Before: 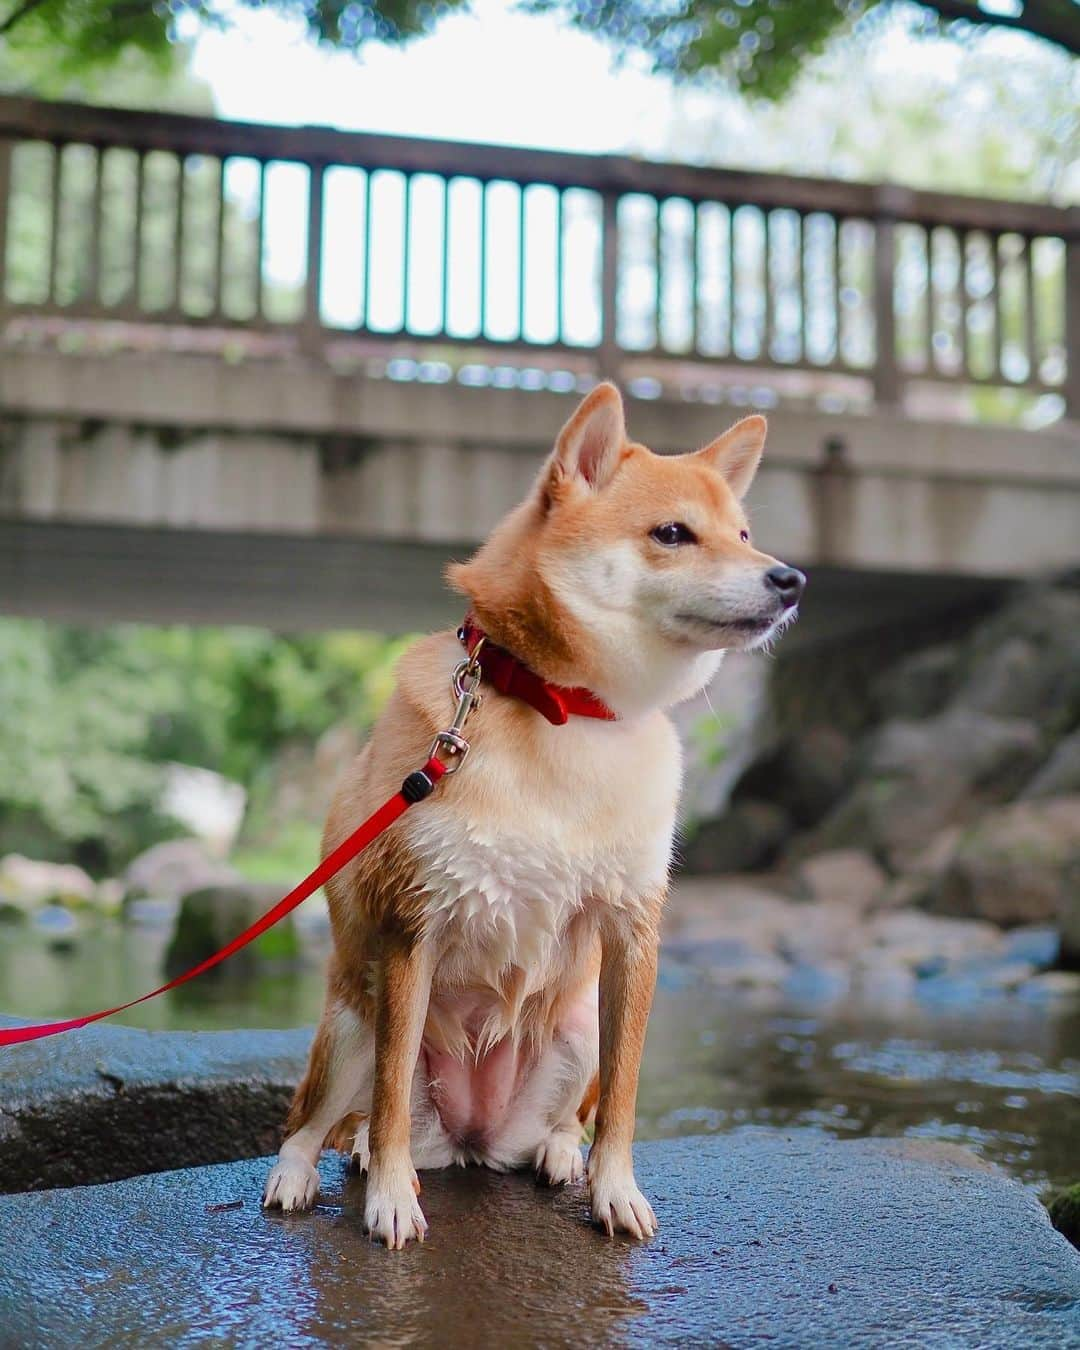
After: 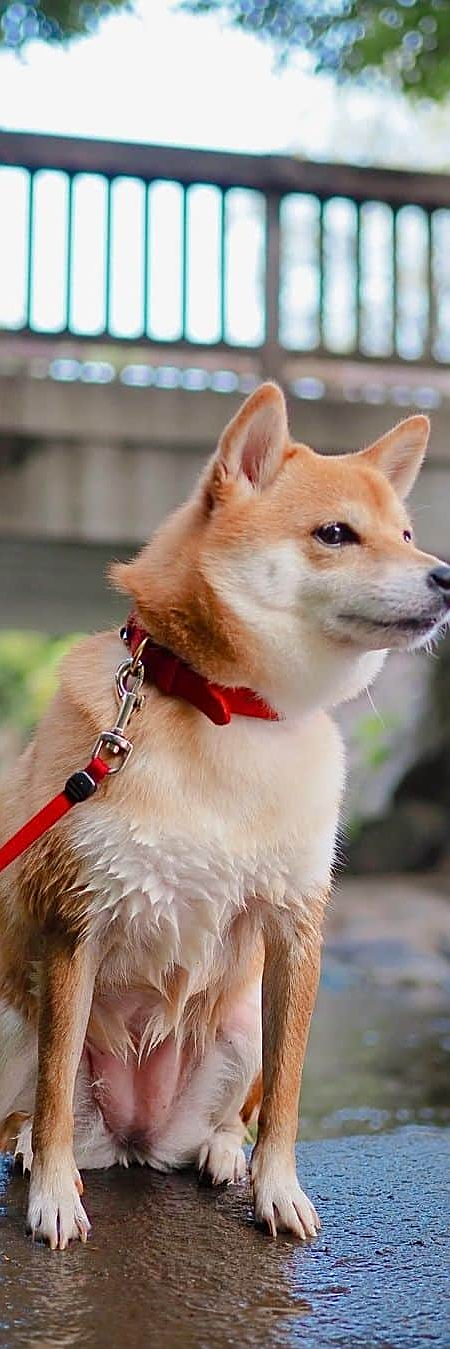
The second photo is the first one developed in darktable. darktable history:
sharpen: on, module defaults
crop: left 31.229%, right 27.105%
